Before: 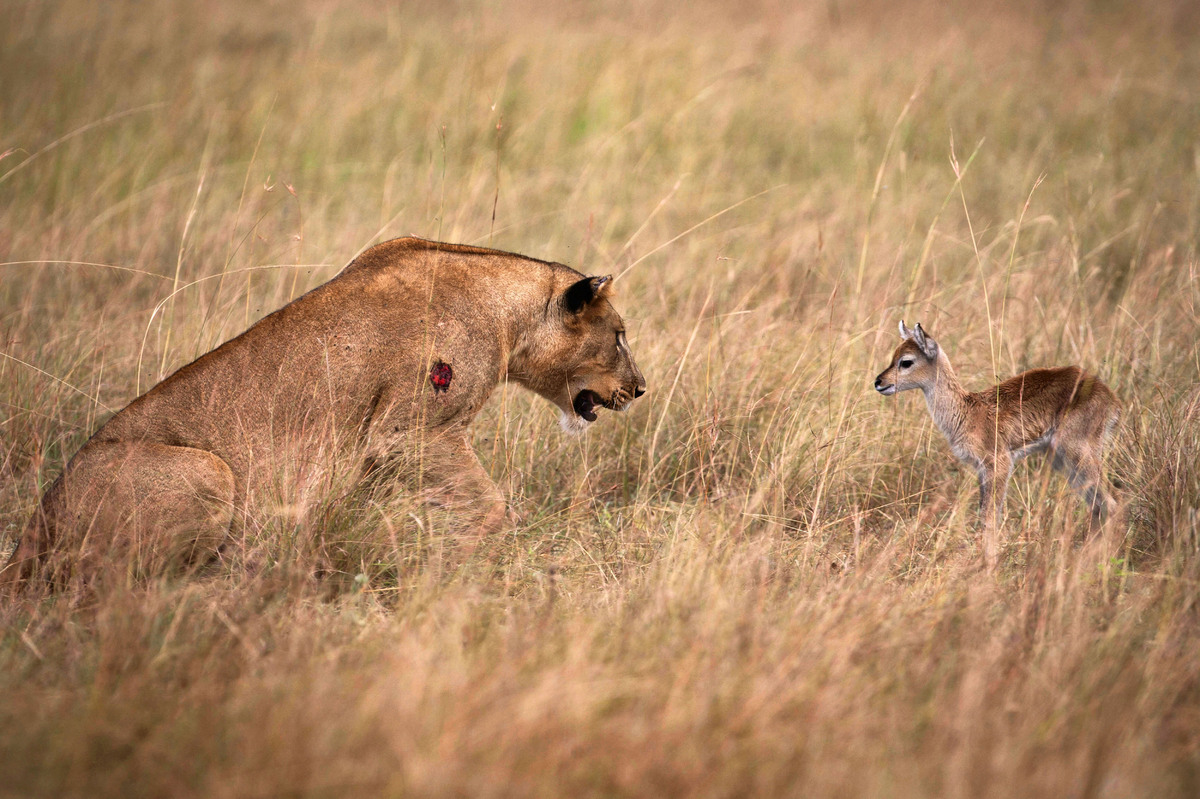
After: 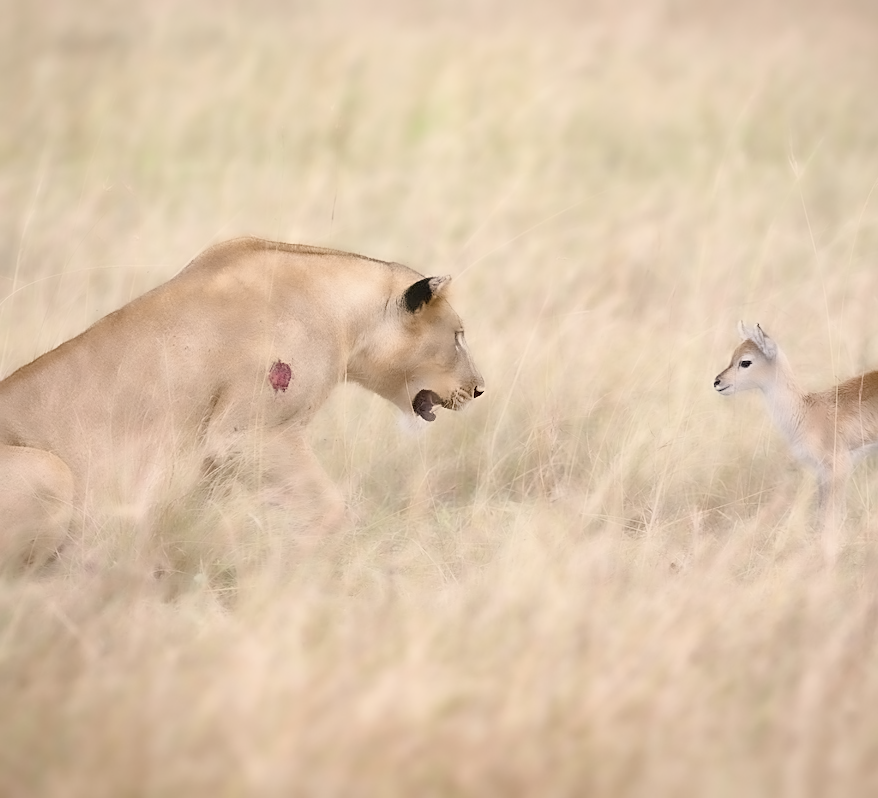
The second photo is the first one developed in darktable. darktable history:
sharpen: on, module defaults
astrophoto denoise: patch size 0, strength 76%, luma 80%
crop: left 13.443%, right 13.31%
